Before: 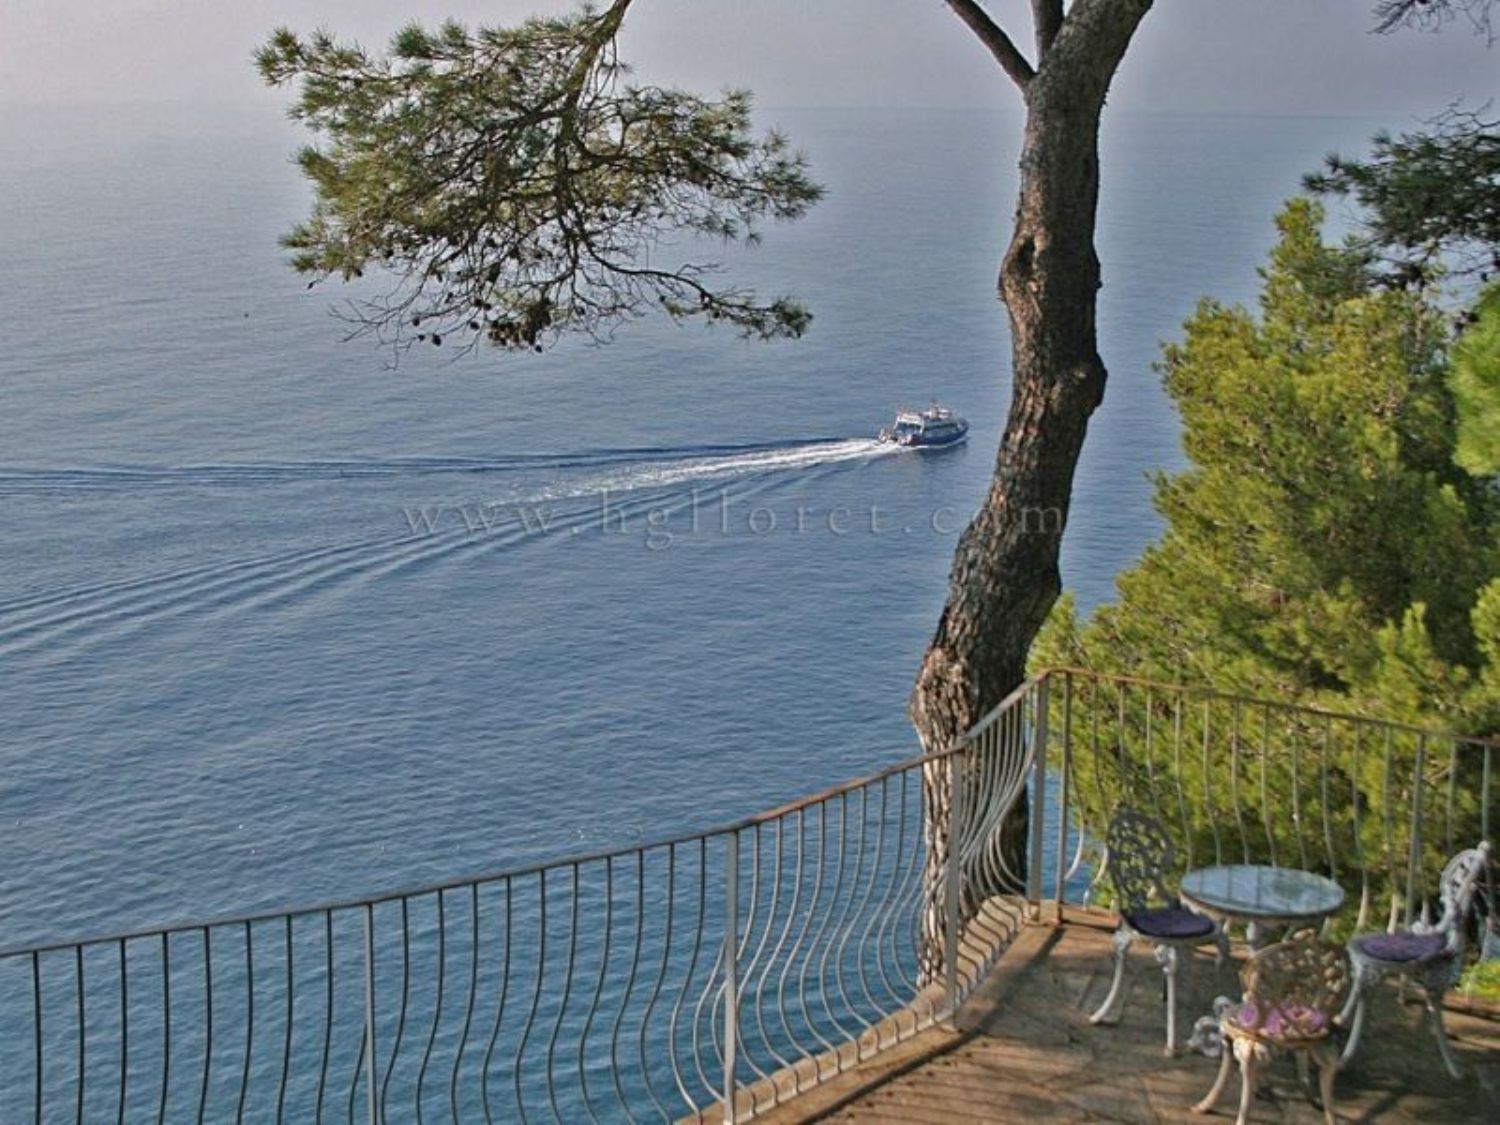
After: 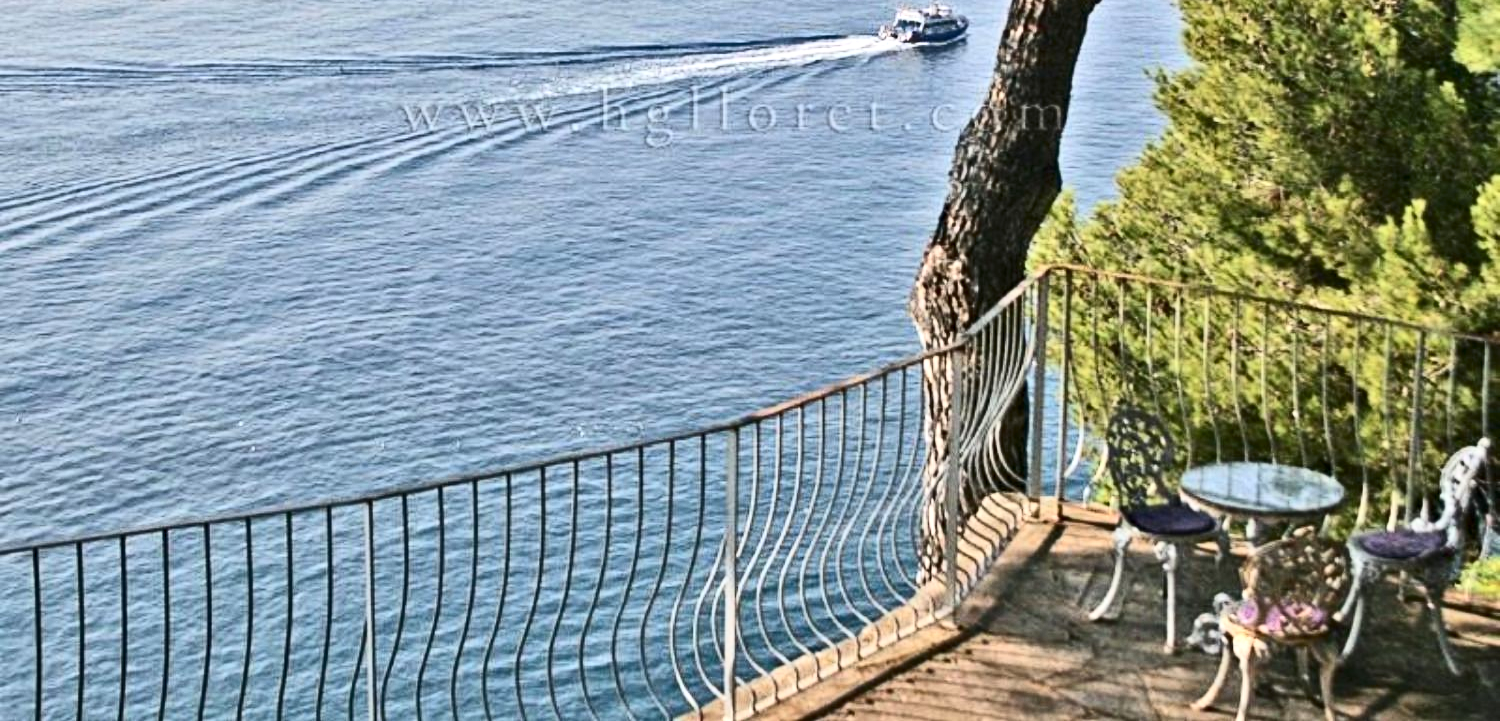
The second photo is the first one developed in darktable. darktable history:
exposure: black level correction 0, exposure 0.499 EV, compensate highlight preservation false
contrast equalizer: octaves 7, y [[0.5, 0.542, 0.583, 0.625, 0.667, 0.708], [0.5 ×6], [0.5 ×6], [0 ×6], [0 ×6]], mix 0.219
levels: mode automatic, levels [0.129, 0.519, 0.867]
shadows and highlights: shadows 31.69, highlights -31.55, soften with gaussian
crop and rotate: top 35.9%
contrast brightness saturation: contrast 0.392, brightness 0.097
